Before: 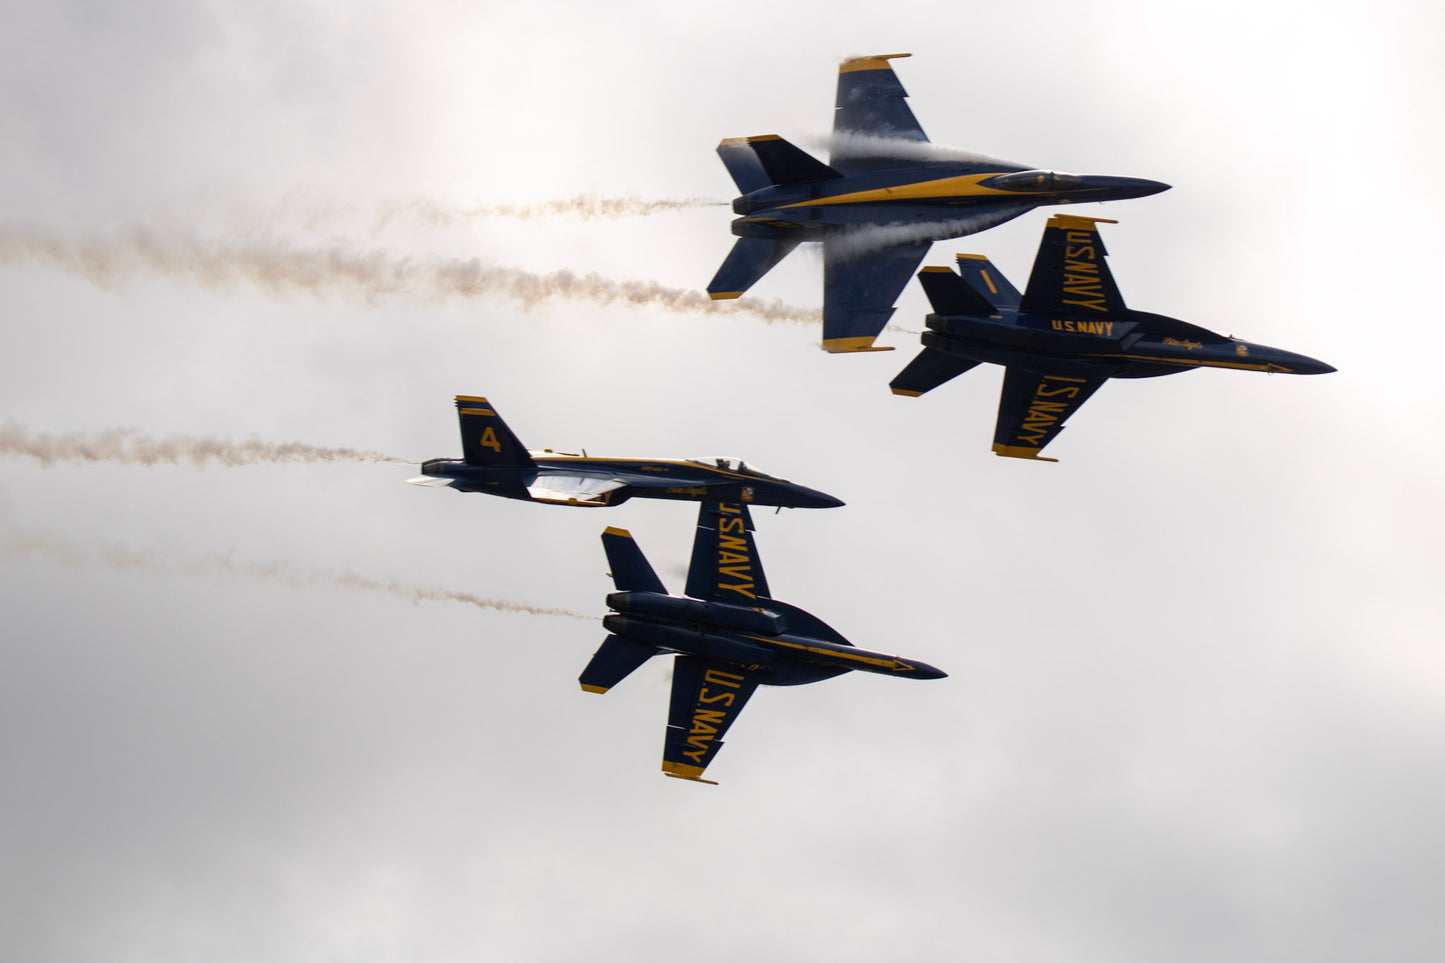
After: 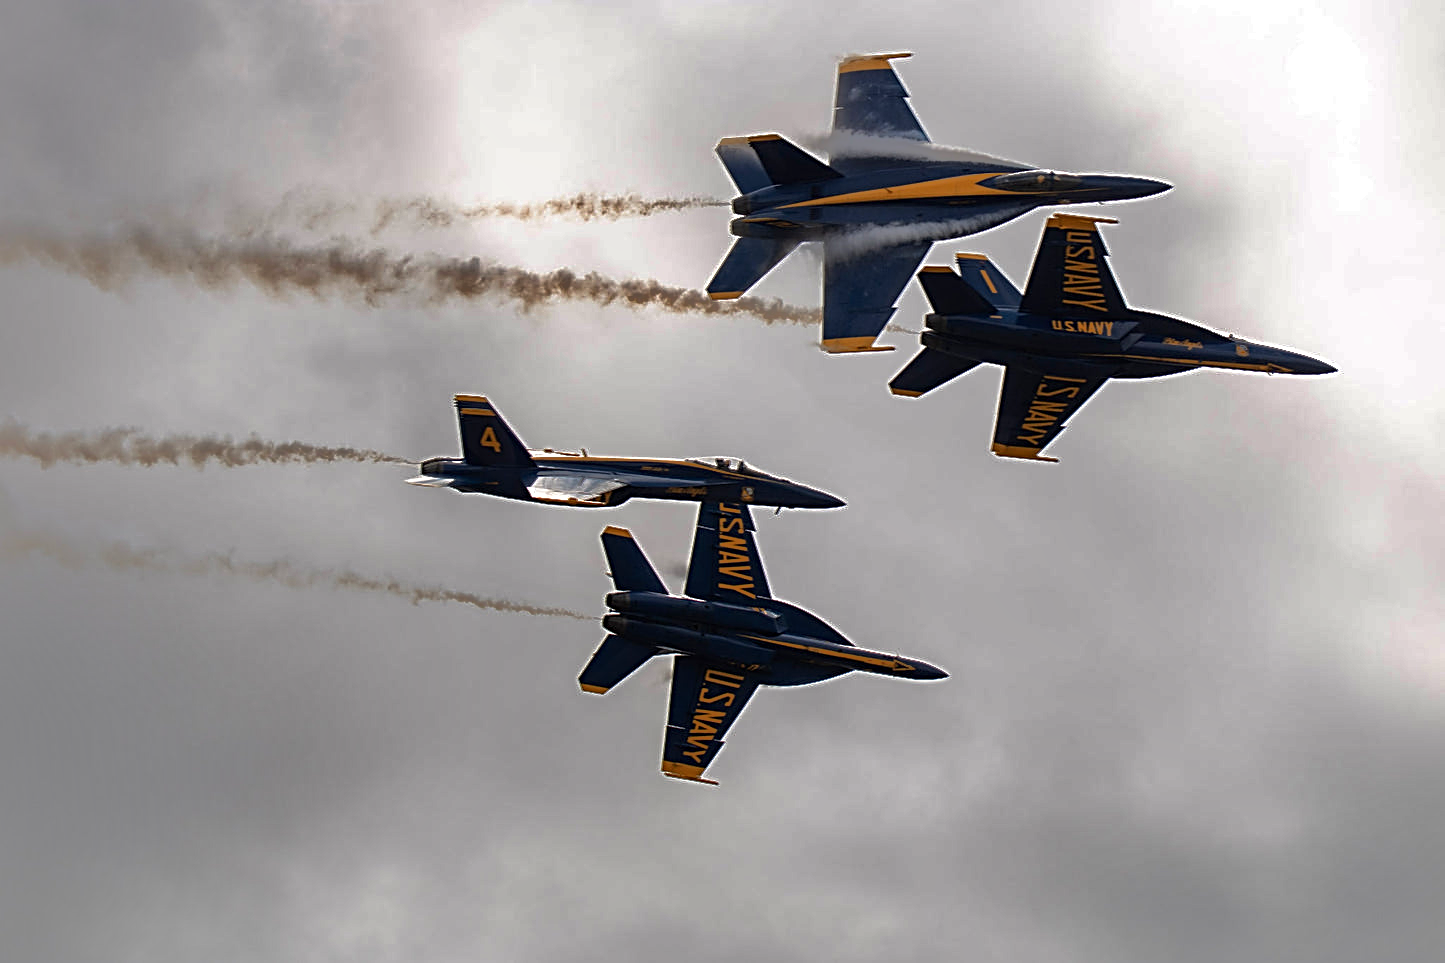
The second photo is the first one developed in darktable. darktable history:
shadows and highlights: shadows -19.39, highlights -73.61
color zones: curves: ch1 [(0.29, 0.492) (0.373, 0.185) (0.509, 0.481)]; ch2 [(0.25, 0.462) (0.749, 0.457)]
sharpen: radius 2.604, amount 0.691
